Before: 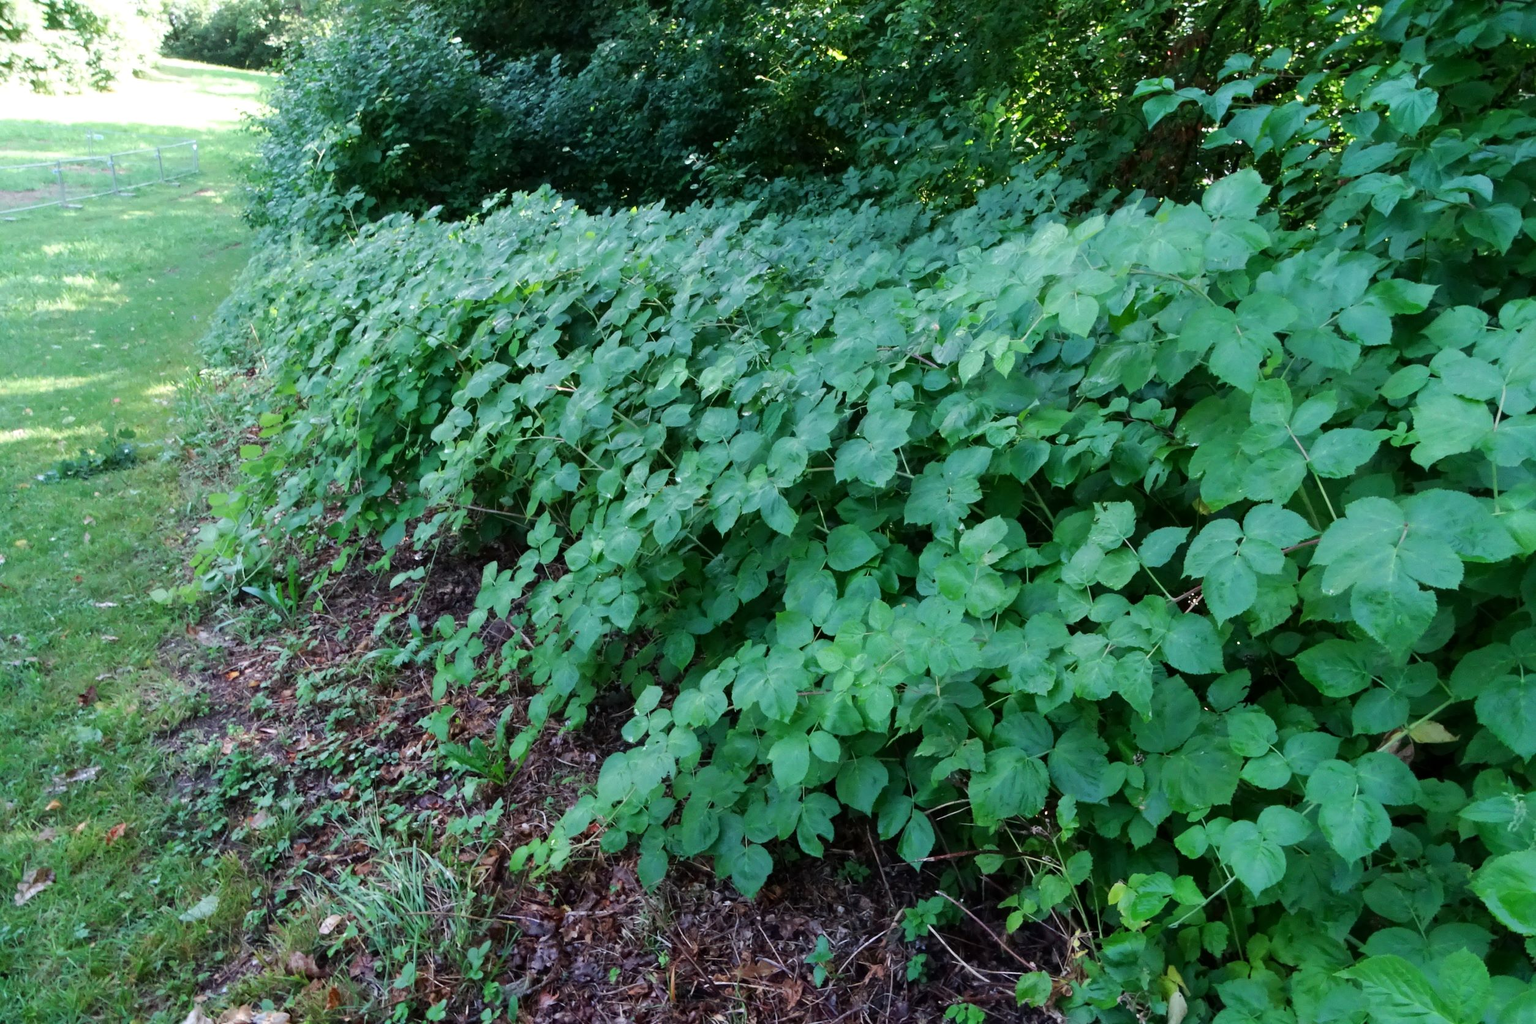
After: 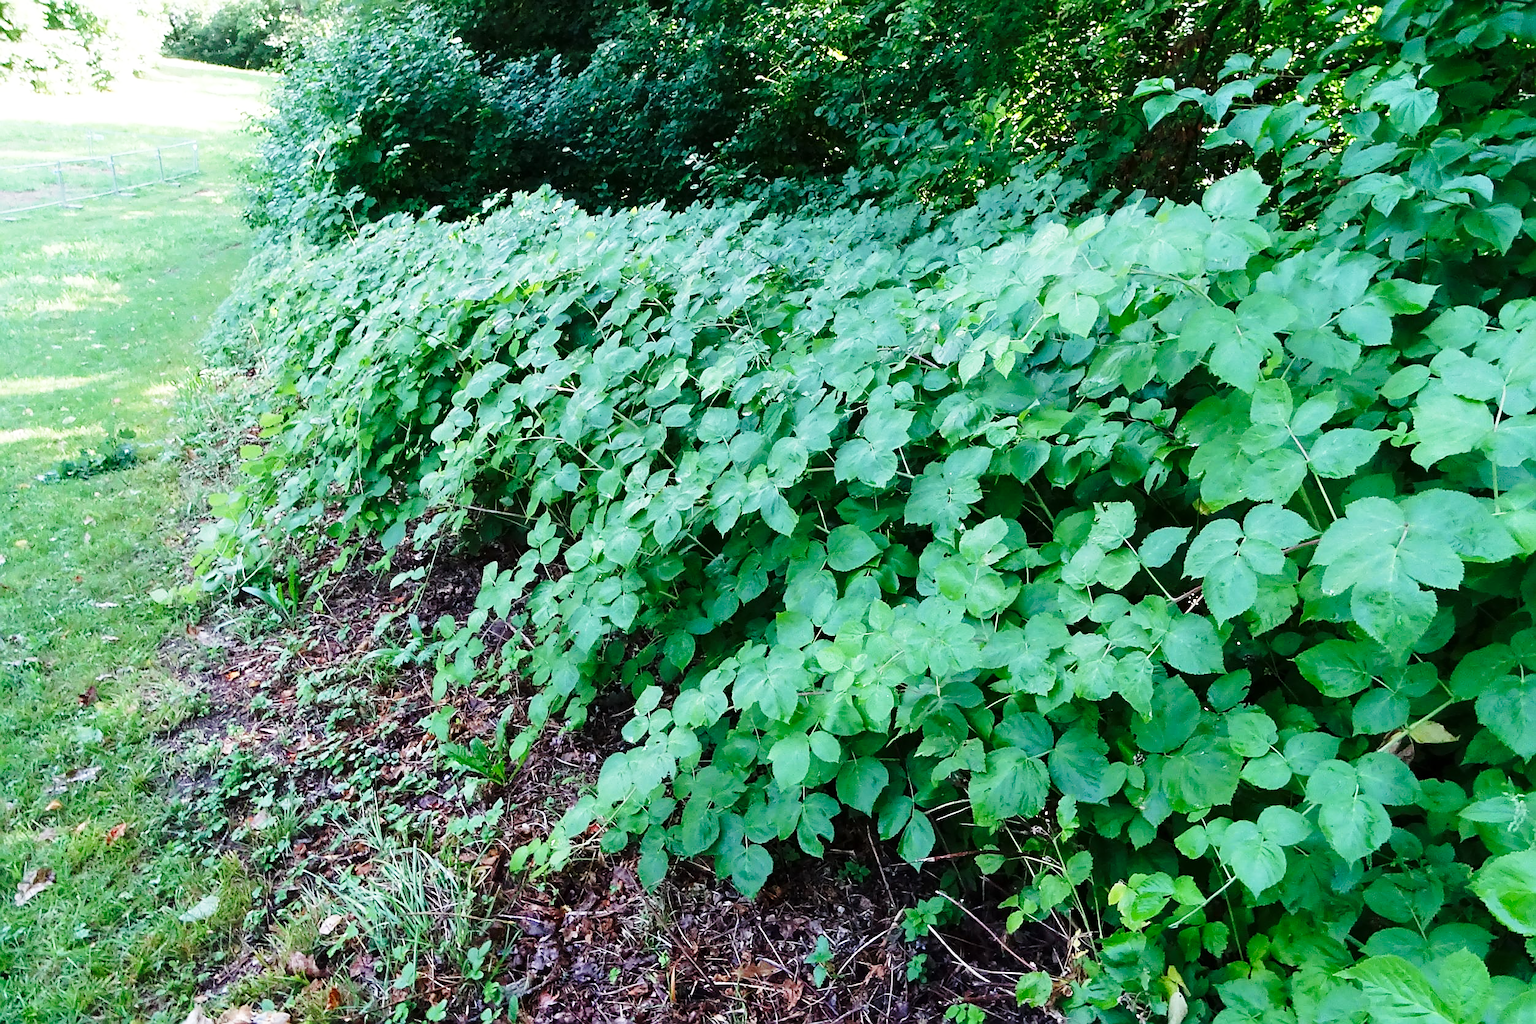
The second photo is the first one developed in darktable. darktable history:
sharpen: radius 1.409, amount 1.247, threshold 0.629
base curve: curves: ch0 [(0, 0) (0.028, 0.03) (0.121, 0.232) (0.46, 0.748) (0.859, 0.968) (1, 1)], preserve colors none
